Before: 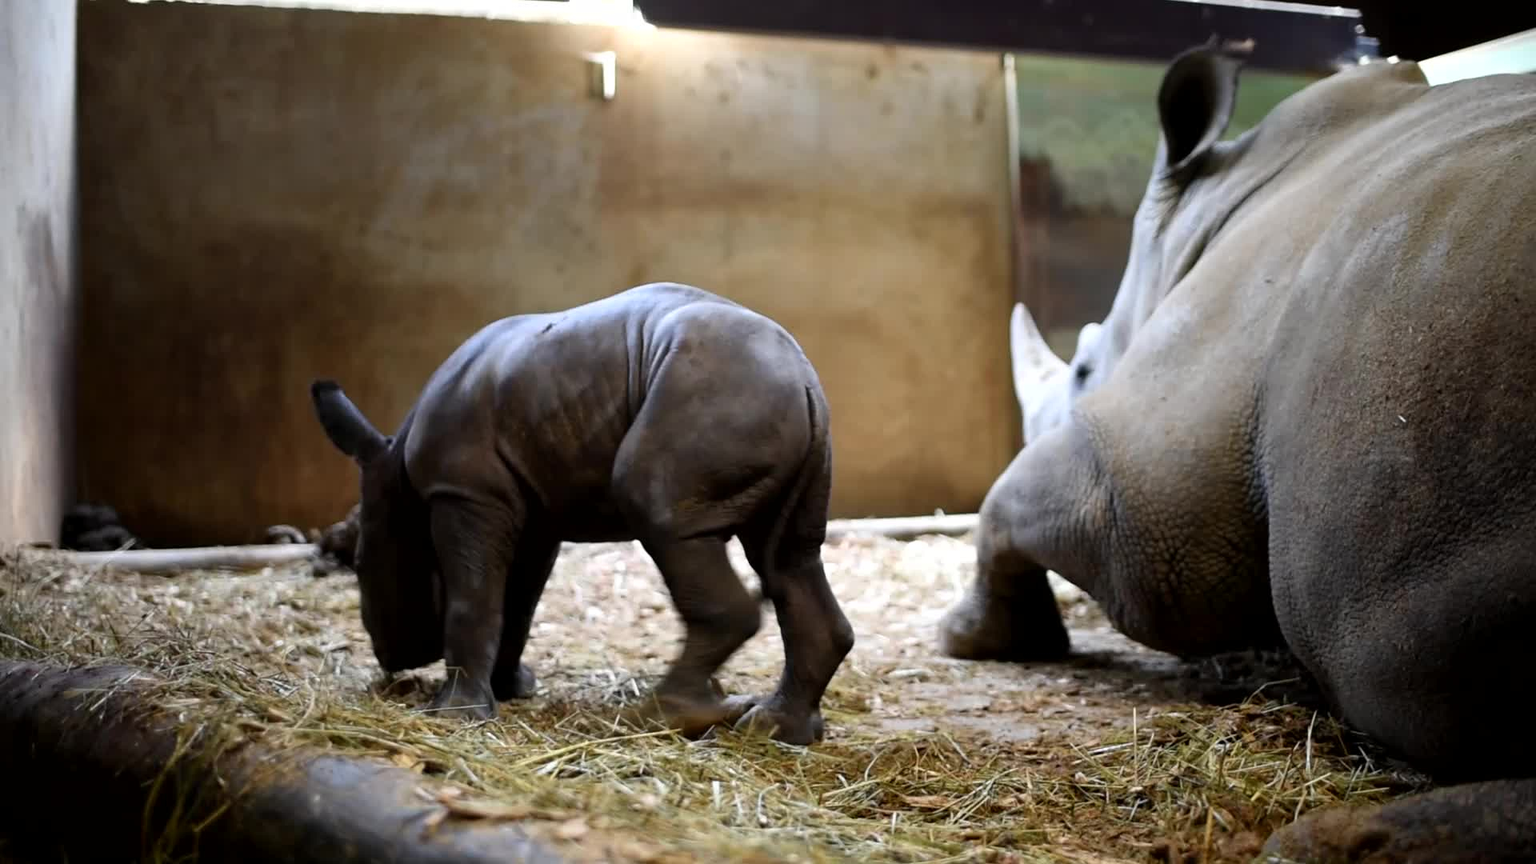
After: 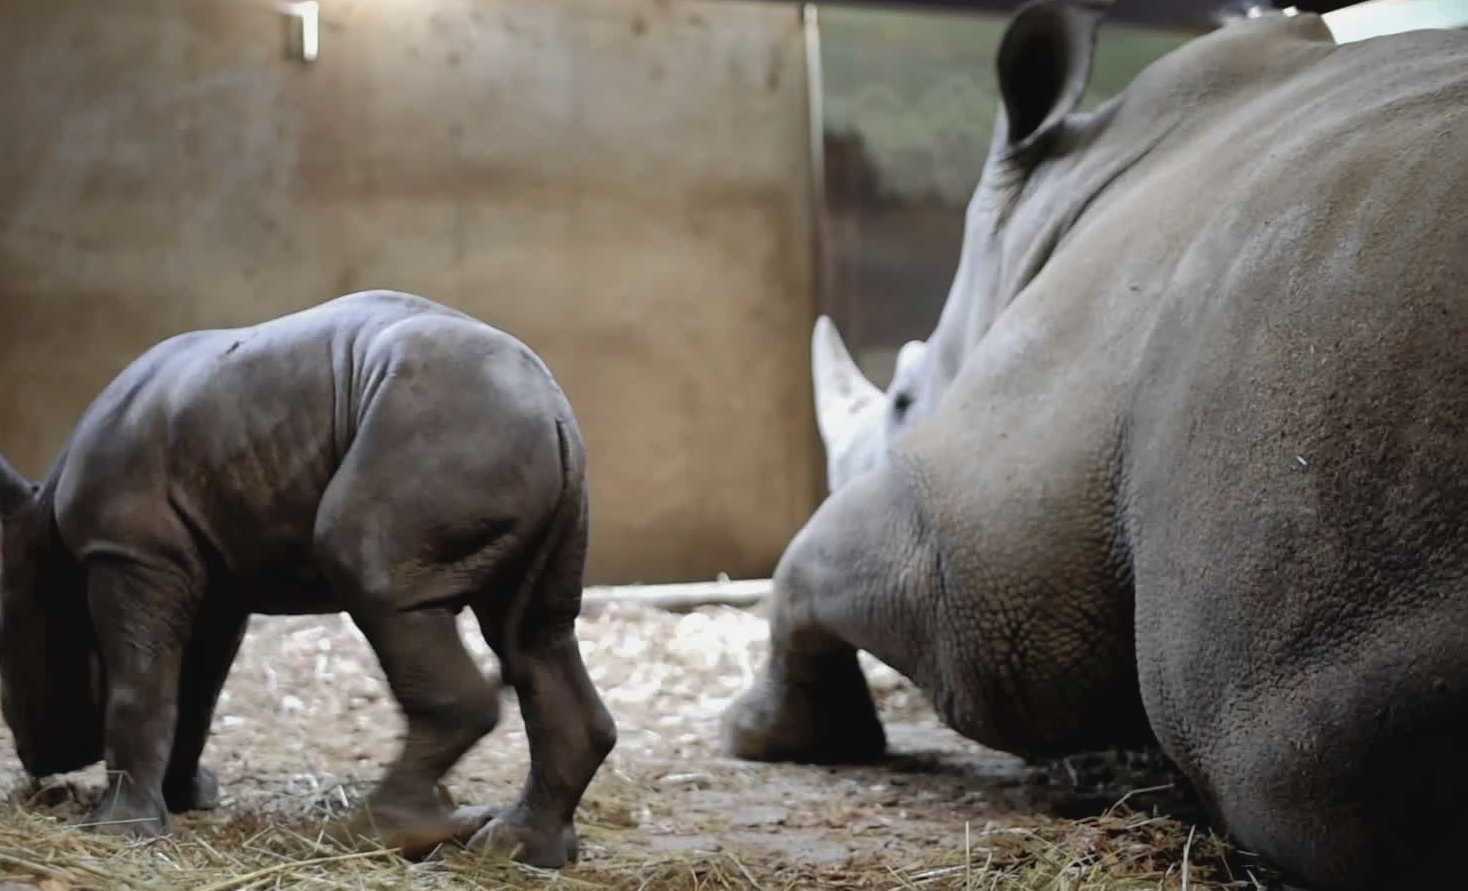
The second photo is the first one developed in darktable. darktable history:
shadows and highlights: highlights -59.89
contrast brightness saturation: contrast -0.041, saturation -0.394
crop: left 23.536%, top 5.903%, bottom 11.54%
